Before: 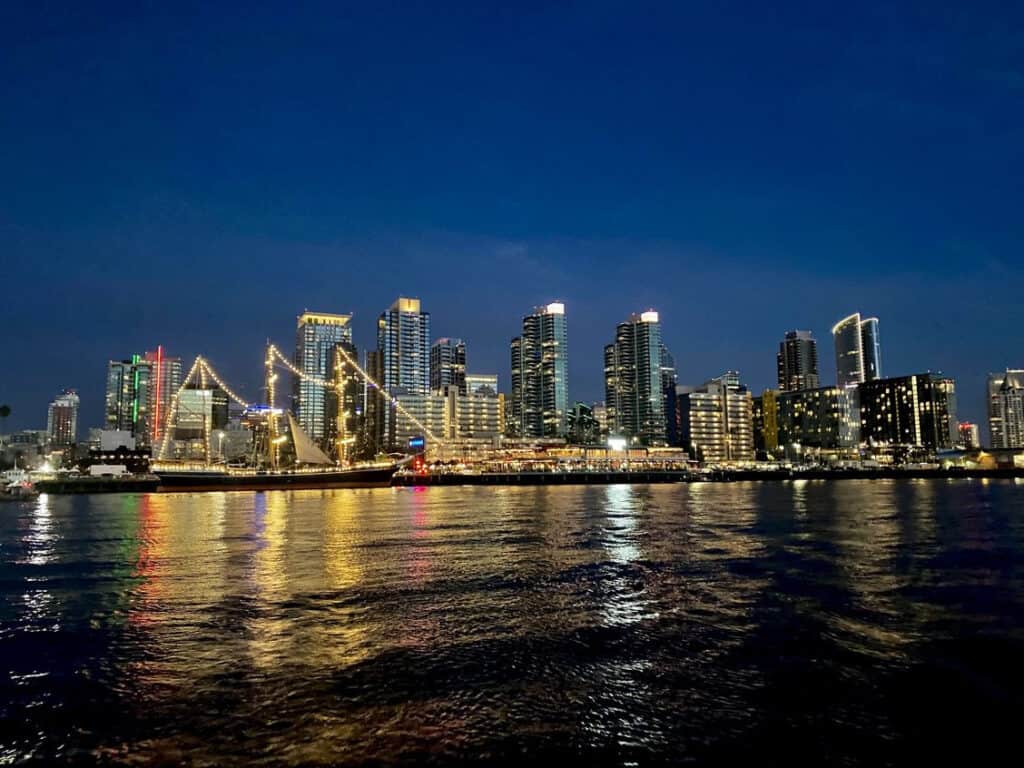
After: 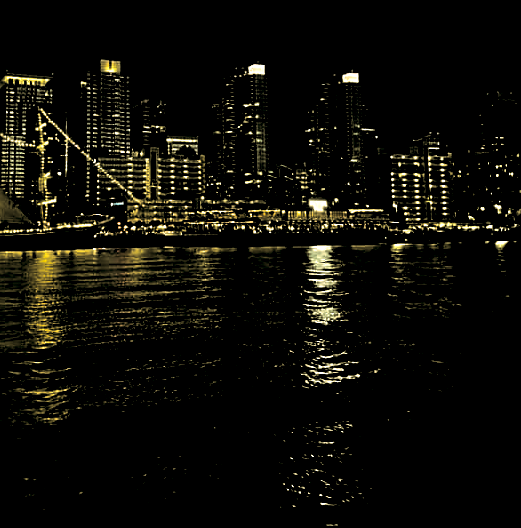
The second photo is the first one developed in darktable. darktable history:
exposure: exposure 0.128 EV, compensate highlight preservation false
color correction: highlights a* 5.62, highlights b* 33.57, shadows a* -25.86, shadows b* 4.02
sharpen: on, module defaults
crop and rotate: left 29.237%, top 31.152%, right 19.807%
levels: levels [0.514, 0.759, 1]
split-toning: shadows › hue 37.98°, highlights › hue 185.58°, balance -55.261
